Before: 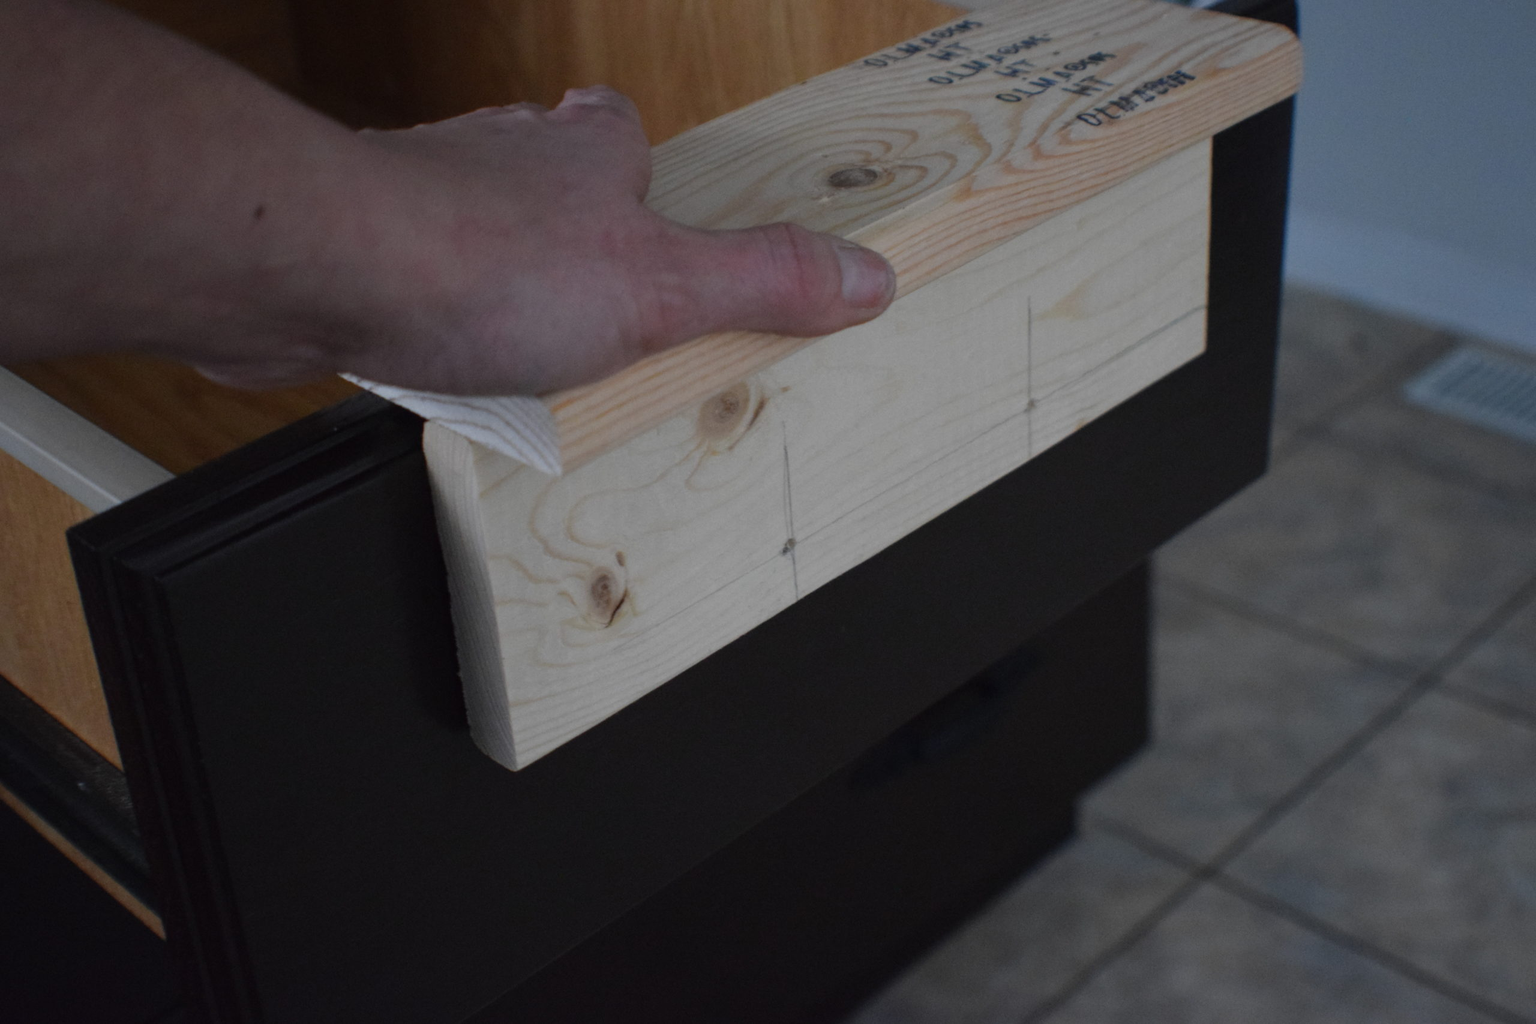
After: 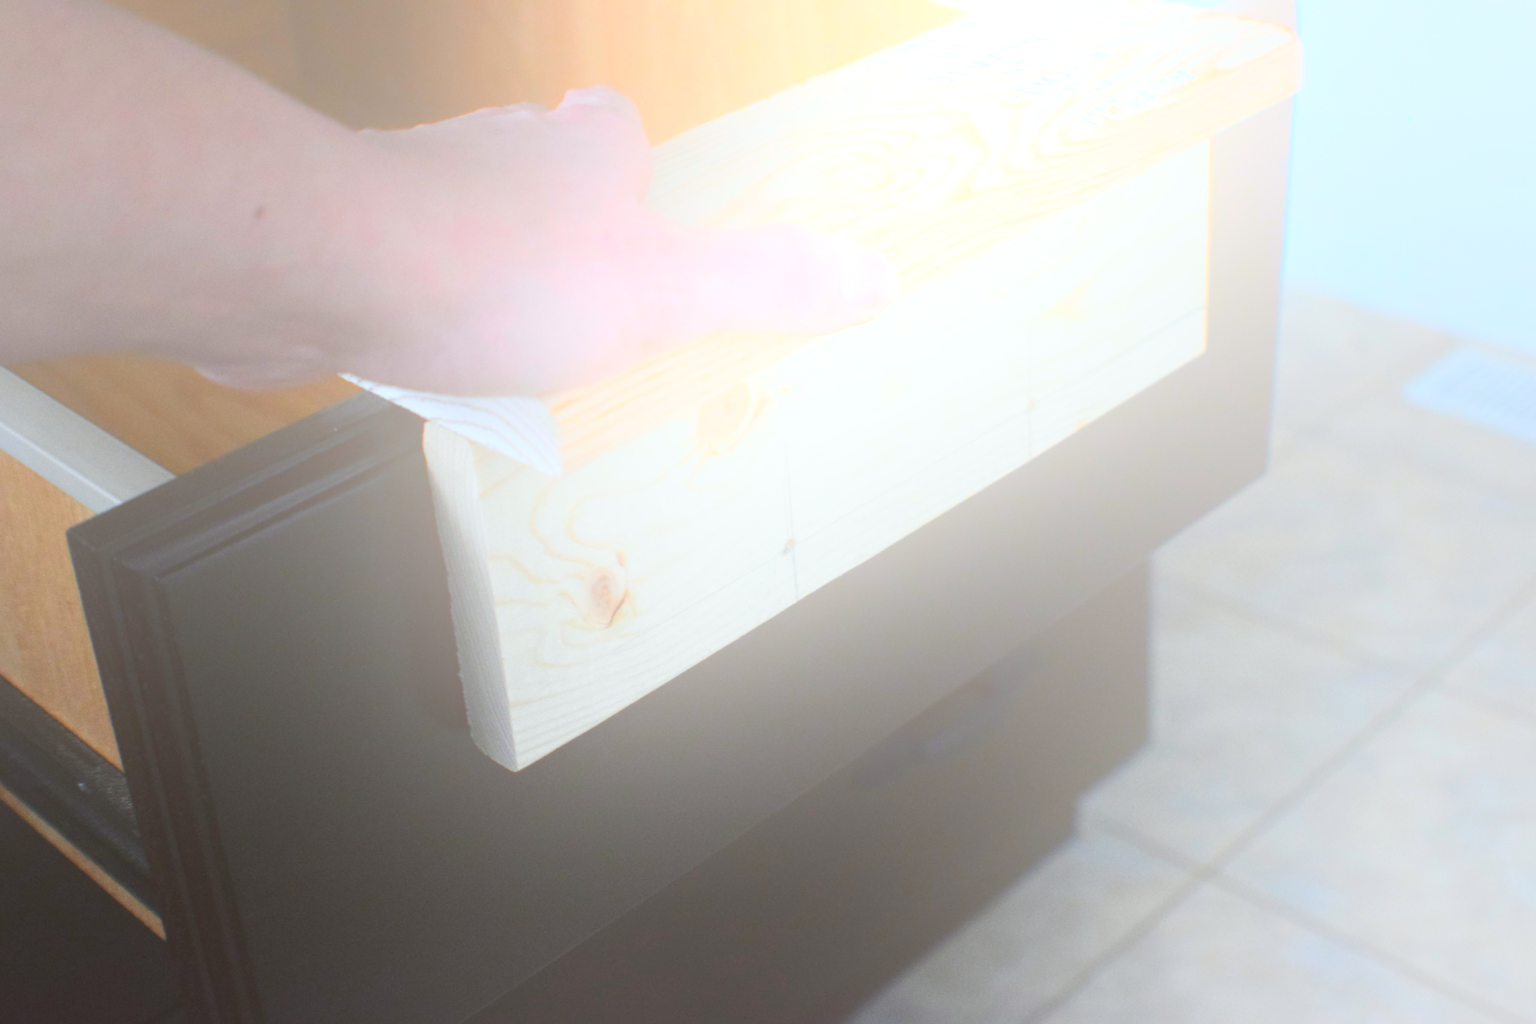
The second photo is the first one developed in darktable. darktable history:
bloom: size 70%, threshold 25%, strength 70%
exposure: black level correction 0, exposure 1.2 EV, compensate exposure bias true, compensate highlight preservation false
color balance: lift [1.004, 1.002, 1.002, 0.998], gamma [1, 1.007, 1.002, 0.993], gain [1, 0.977, 1.013, 1.023], contrast -3.64%
